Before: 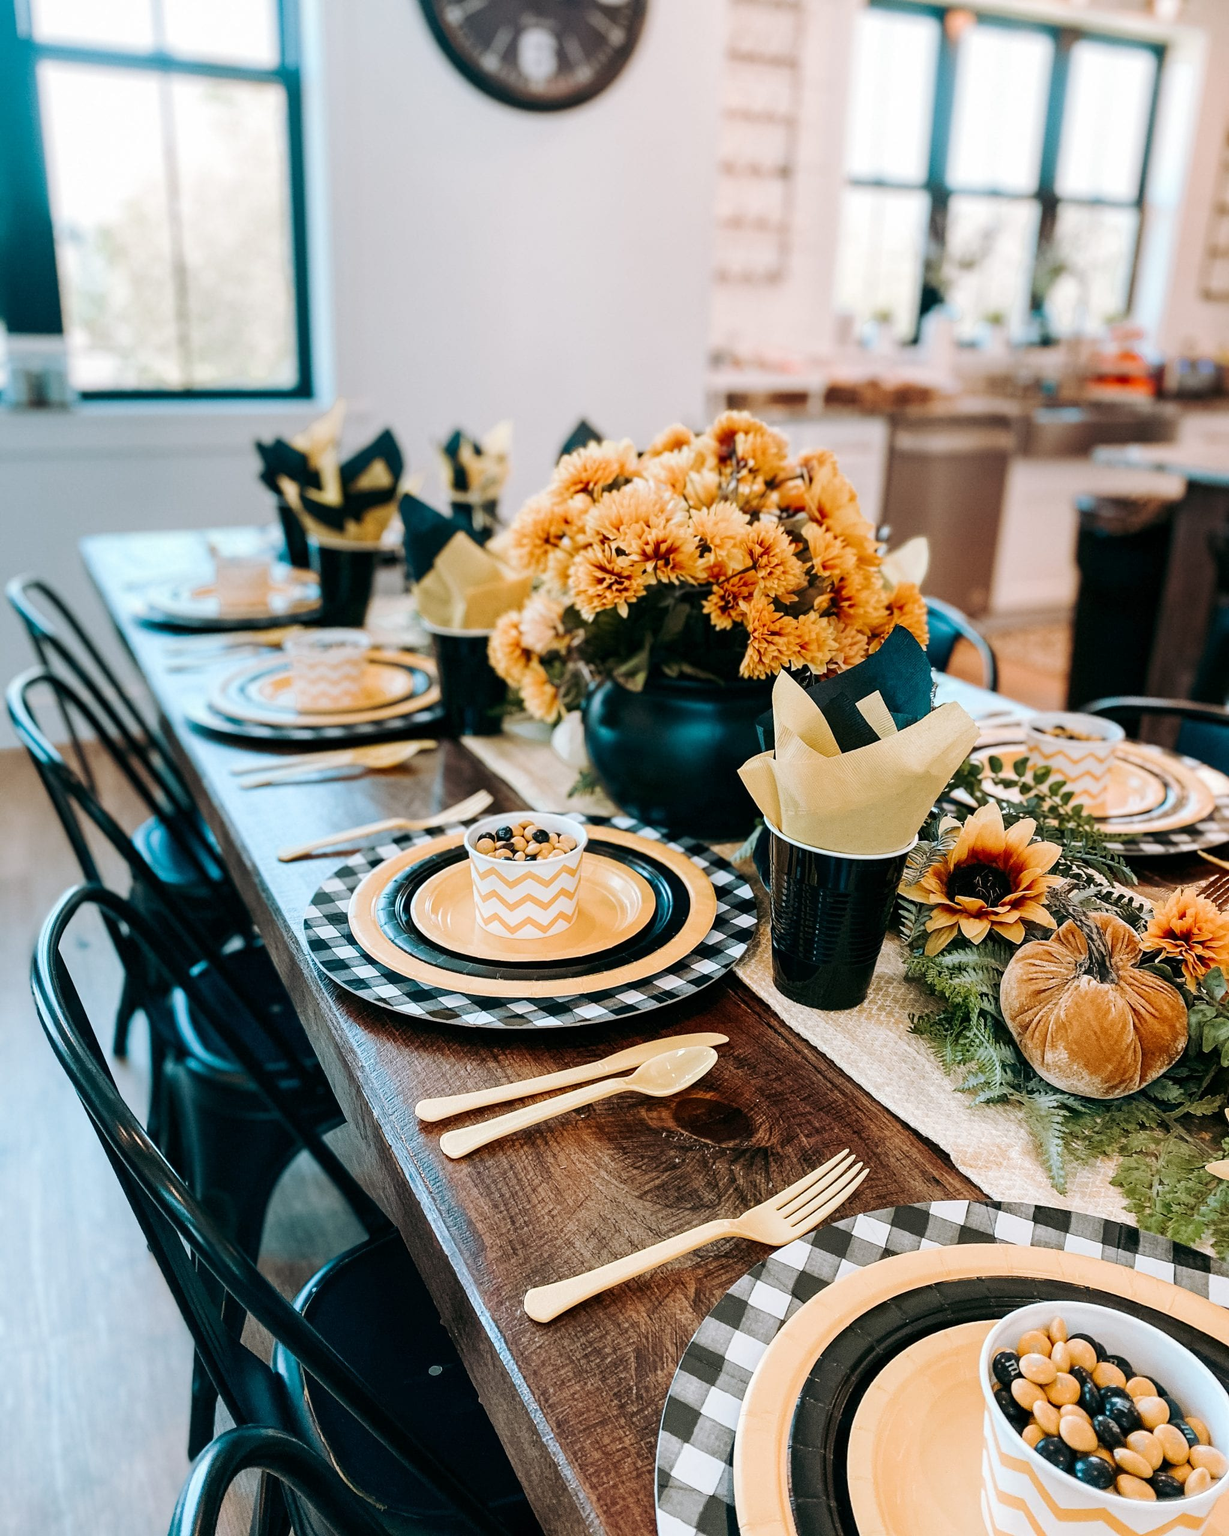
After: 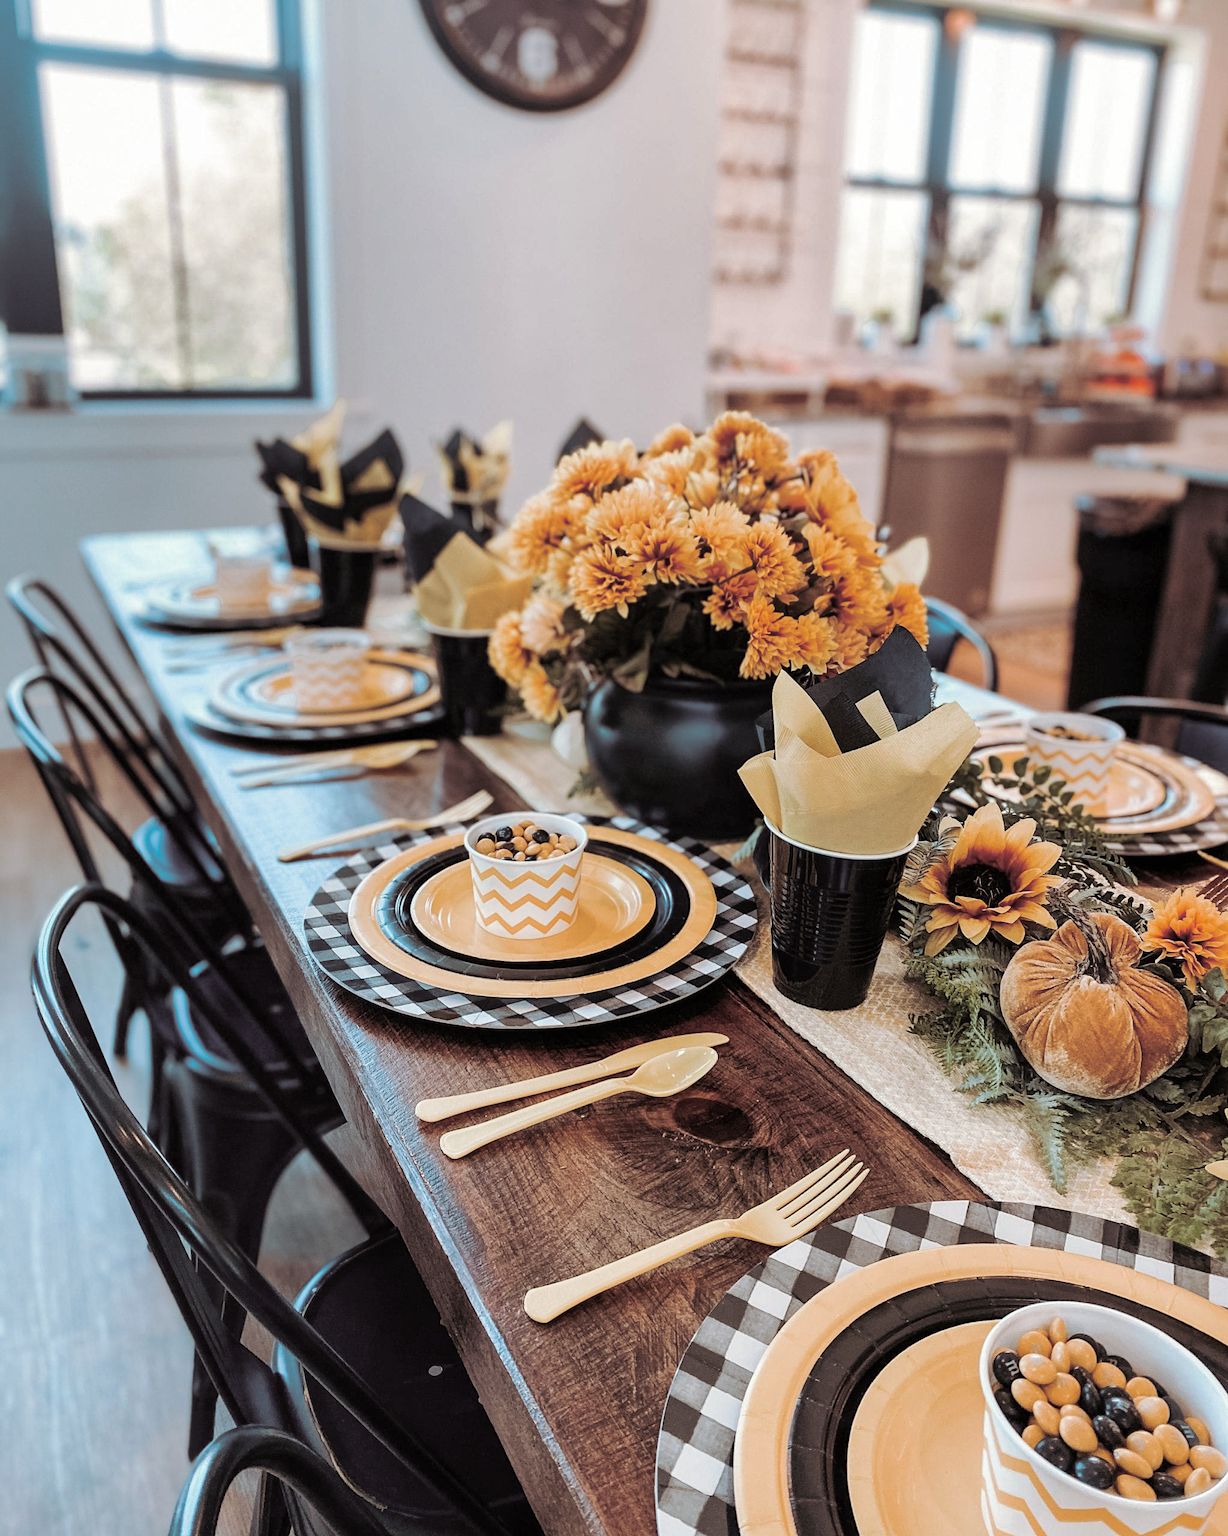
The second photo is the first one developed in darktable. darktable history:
split-toning: shadows › saturation 0.24, highlights › hue 54°, highlights › saturation 0.24
shadows and highlights: on, module defaults
